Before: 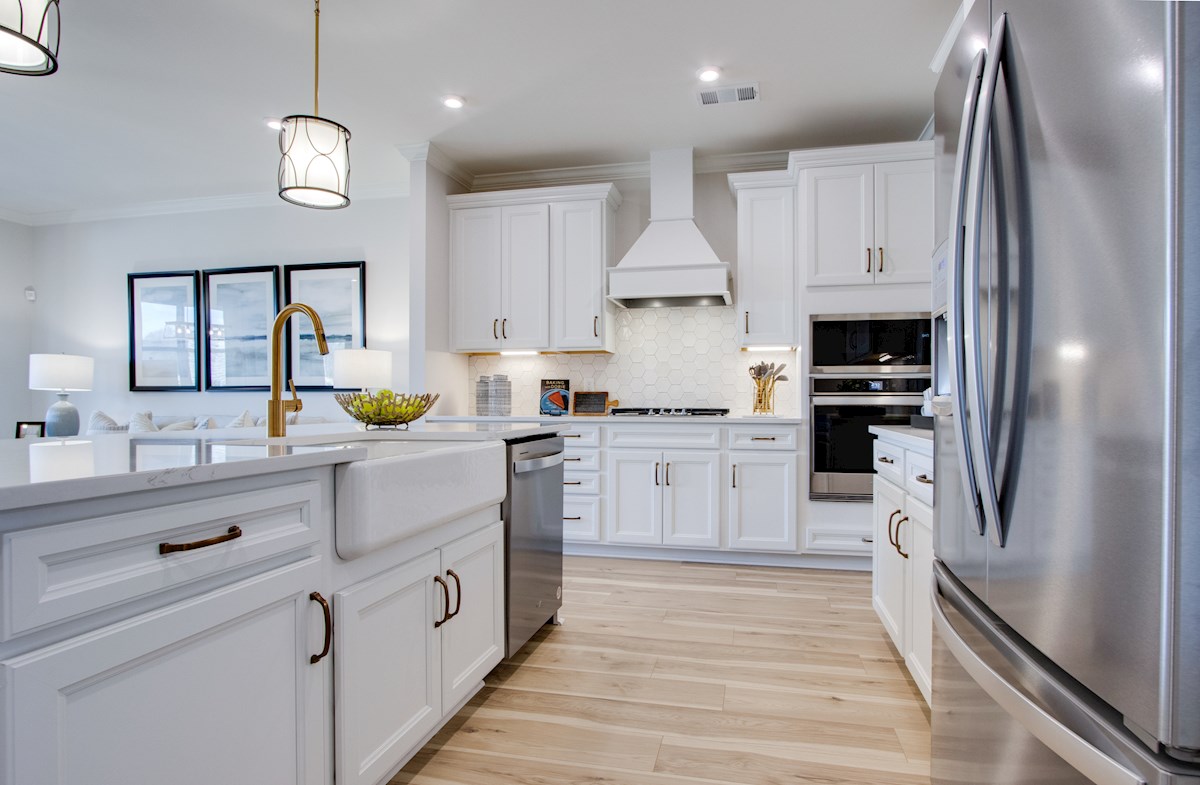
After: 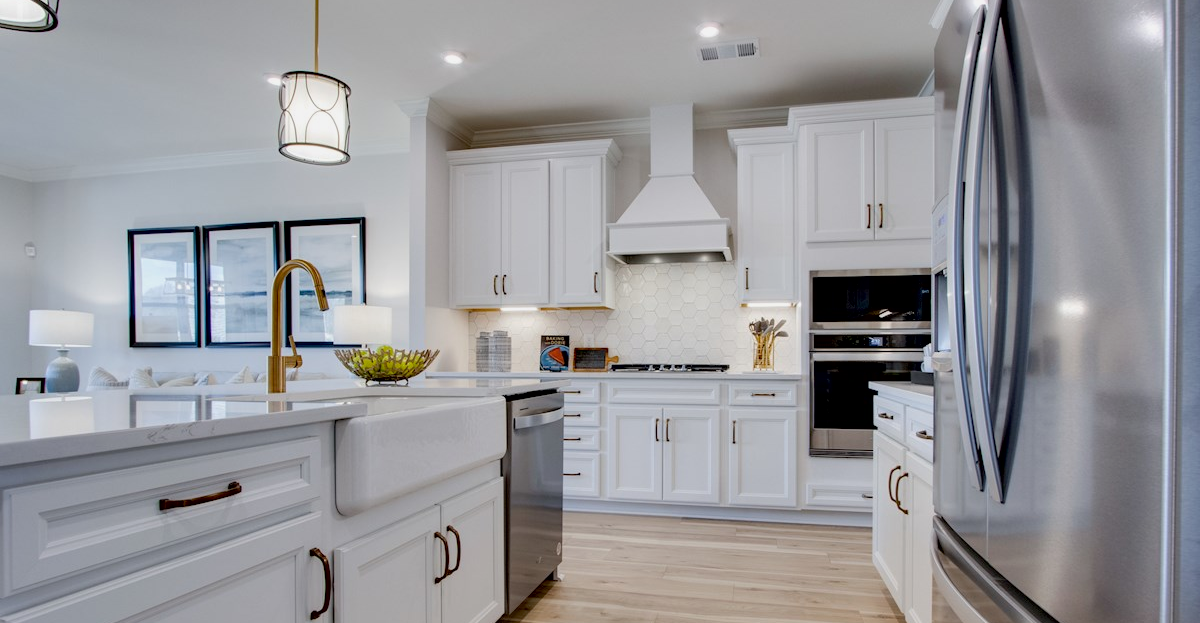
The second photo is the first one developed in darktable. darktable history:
shadows and highlights: shadows 20.06, highlights -20.51, soften with gaussian
crop and rotate: top 5.661%, bottom 14.912%
exposure: black level correction 0.009, exposure -0.164 EV, compensate highlight preservation false
